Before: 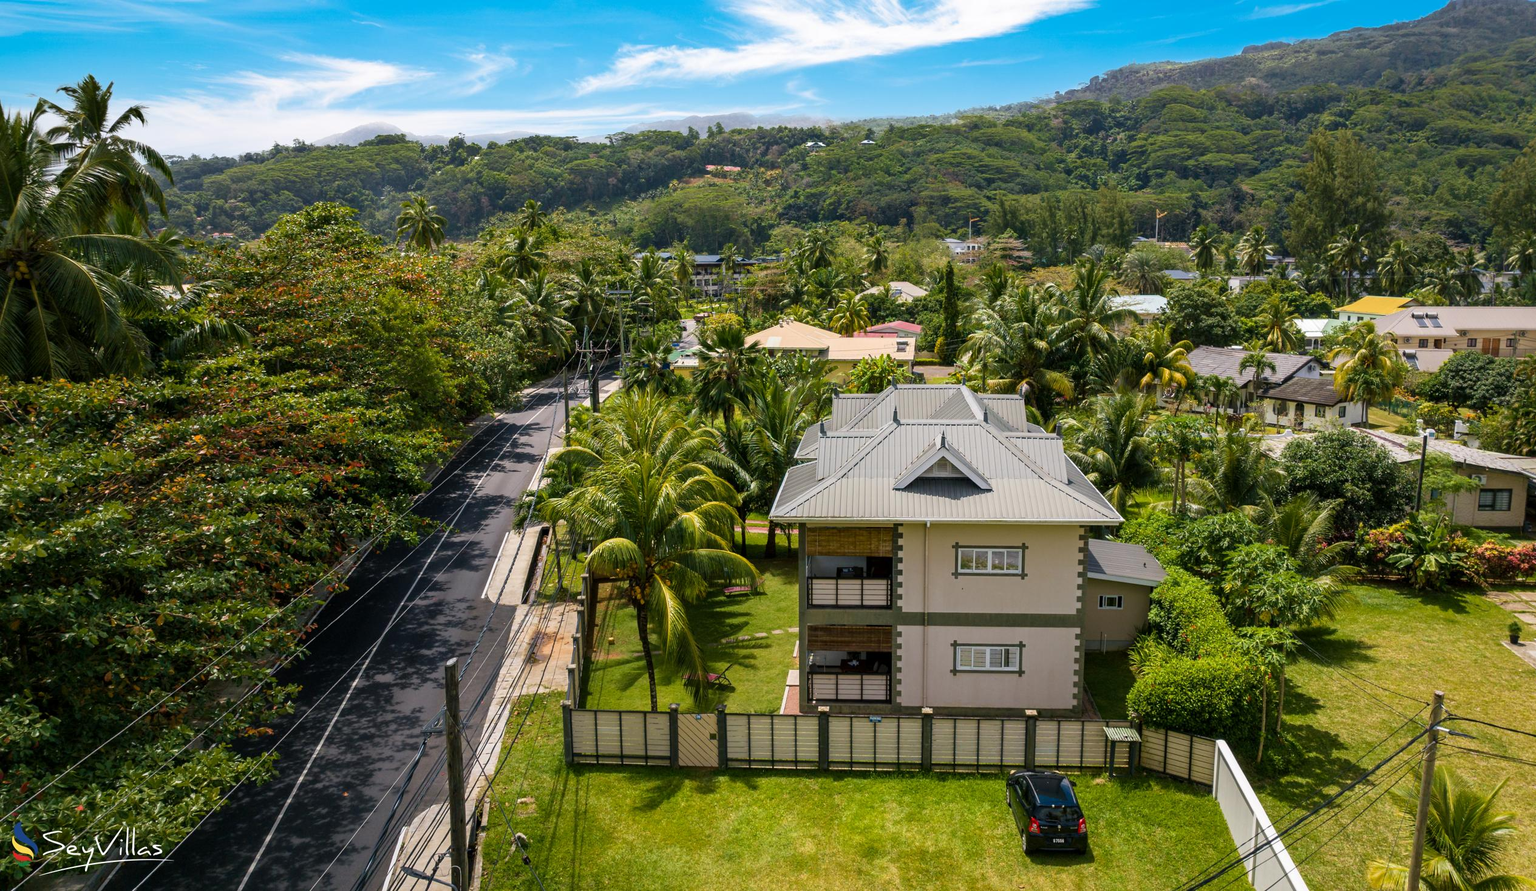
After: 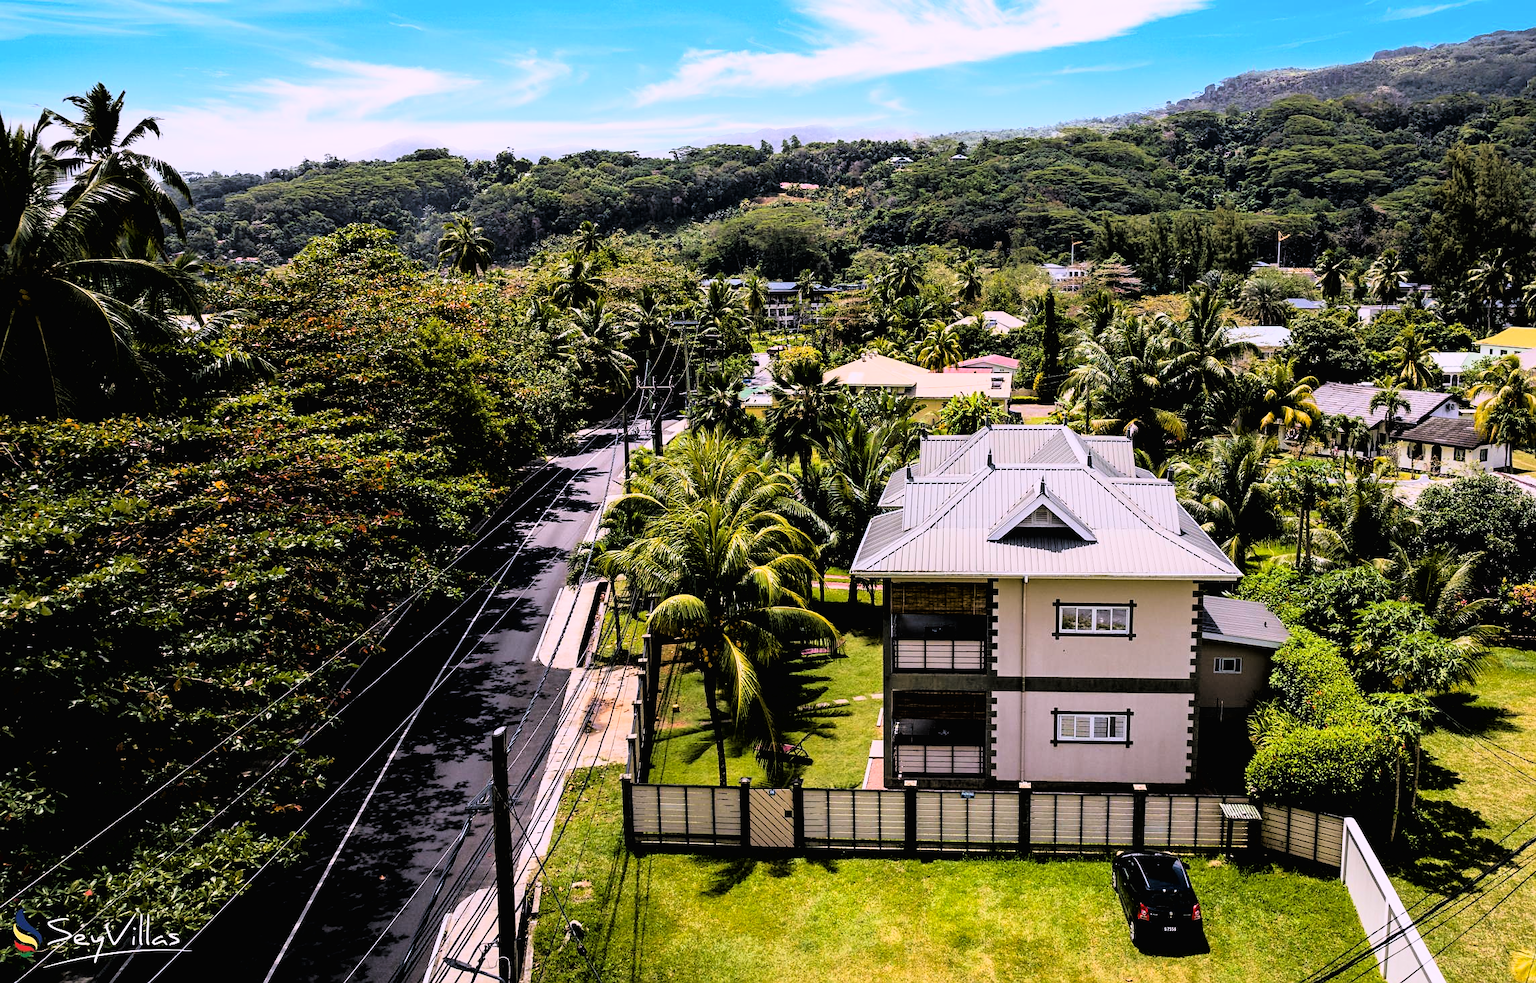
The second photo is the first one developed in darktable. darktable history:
sharpen: radius 0.969, amount 0.604
tone curve: curves: ch0 [(0.016, 0.011) (0.084, 0.026) (0.469, 0.508) (0.721, 0.862) (1, 1)], color space Lab, linked channels, preserve colors none
crop: right 9.509%, bottom 0.031%
white balance: red 1.066, blue 1.119
filmic rgb: black relative exposure -3.31 EV, white relative exposure 3.45 EV, hardness 2.36, contrast 1.103
